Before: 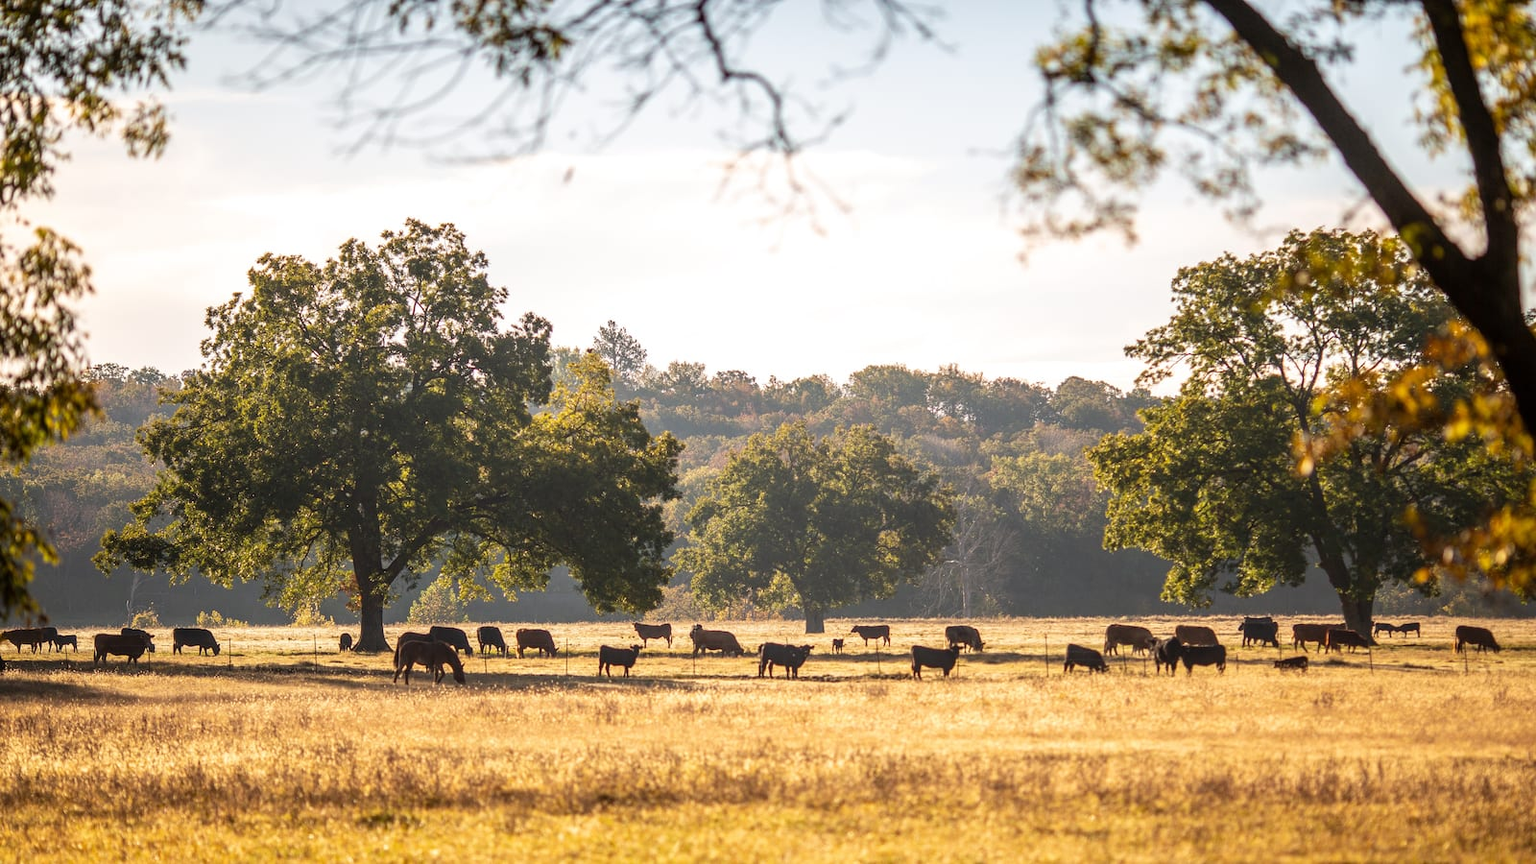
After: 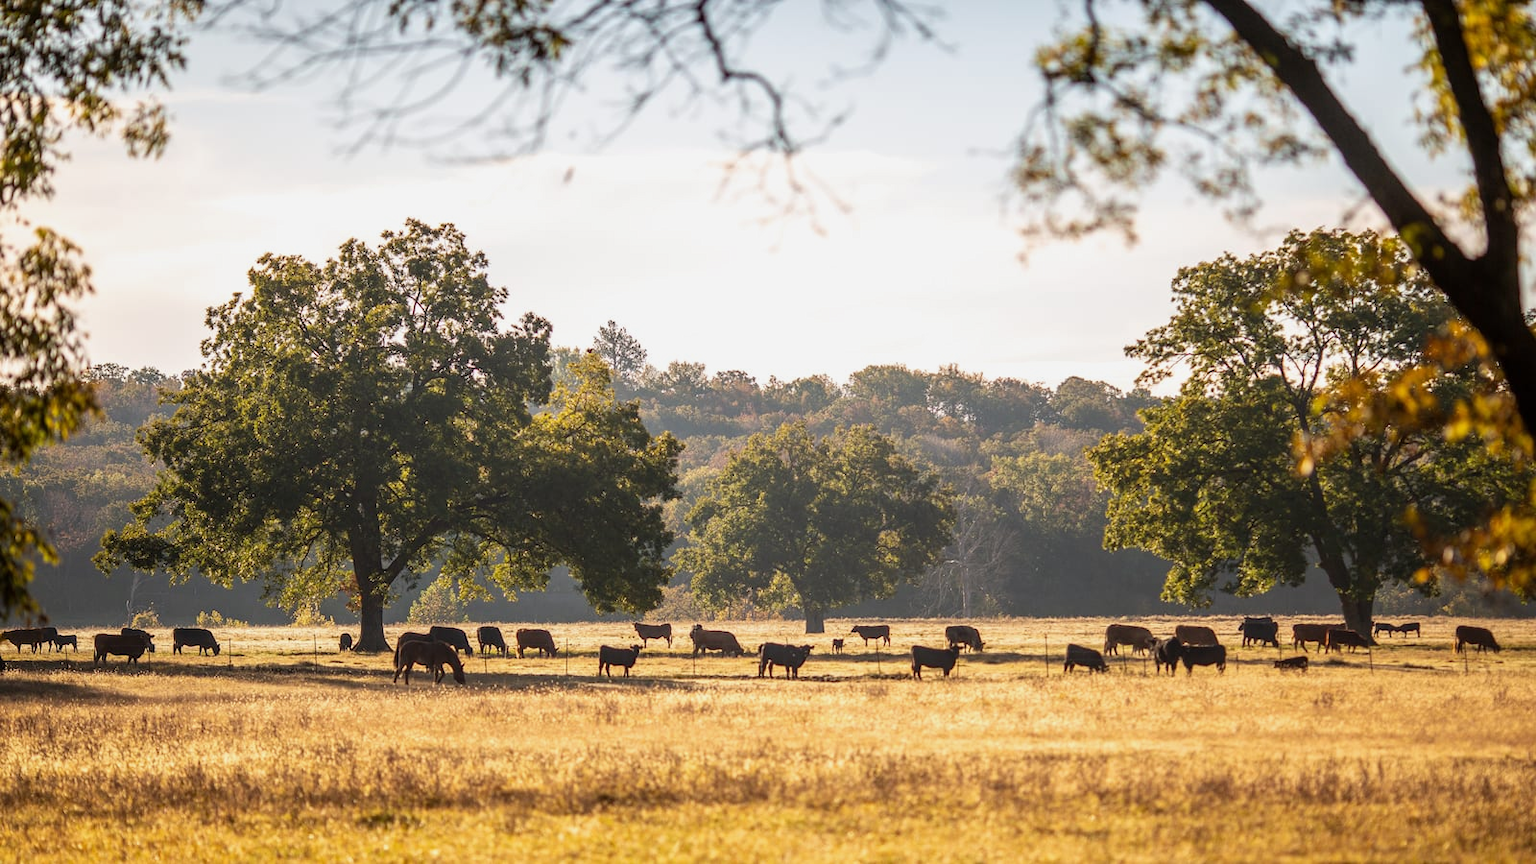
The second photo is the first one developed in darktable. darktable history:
exposure: exposure -0.151 EV, compensate highlight preservation false
tone equalizer: on, module defaults
